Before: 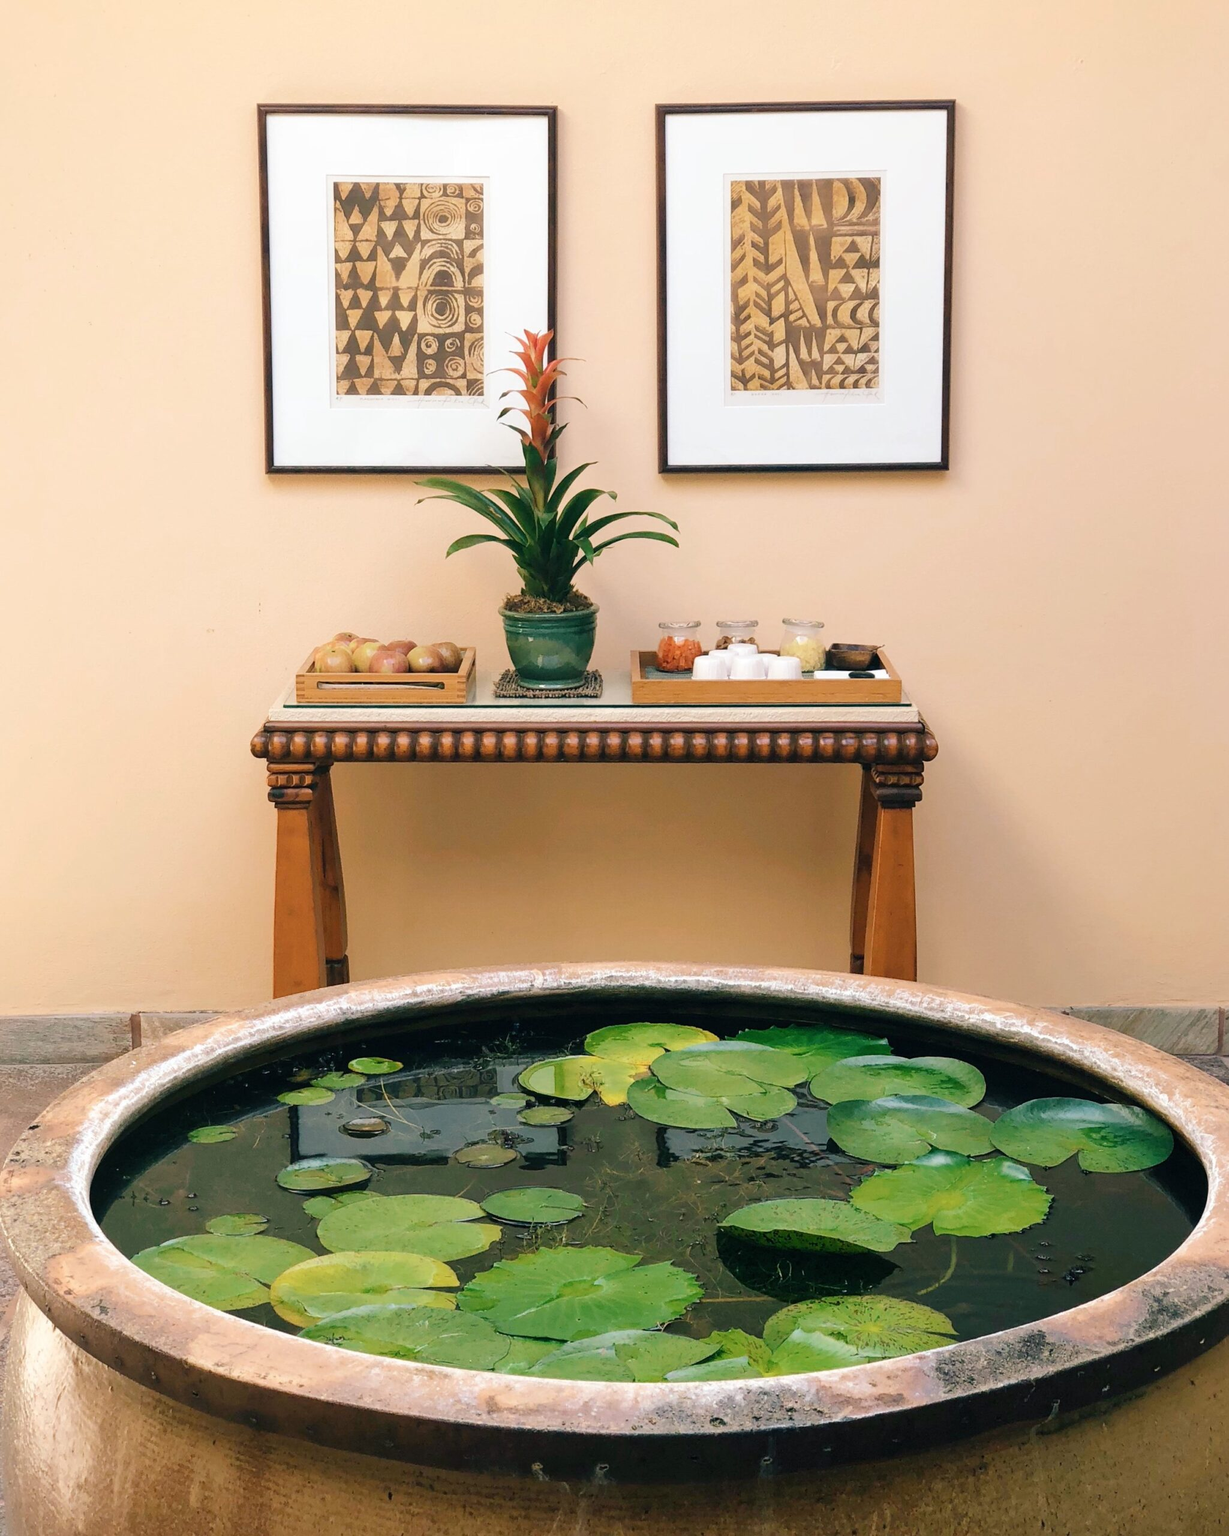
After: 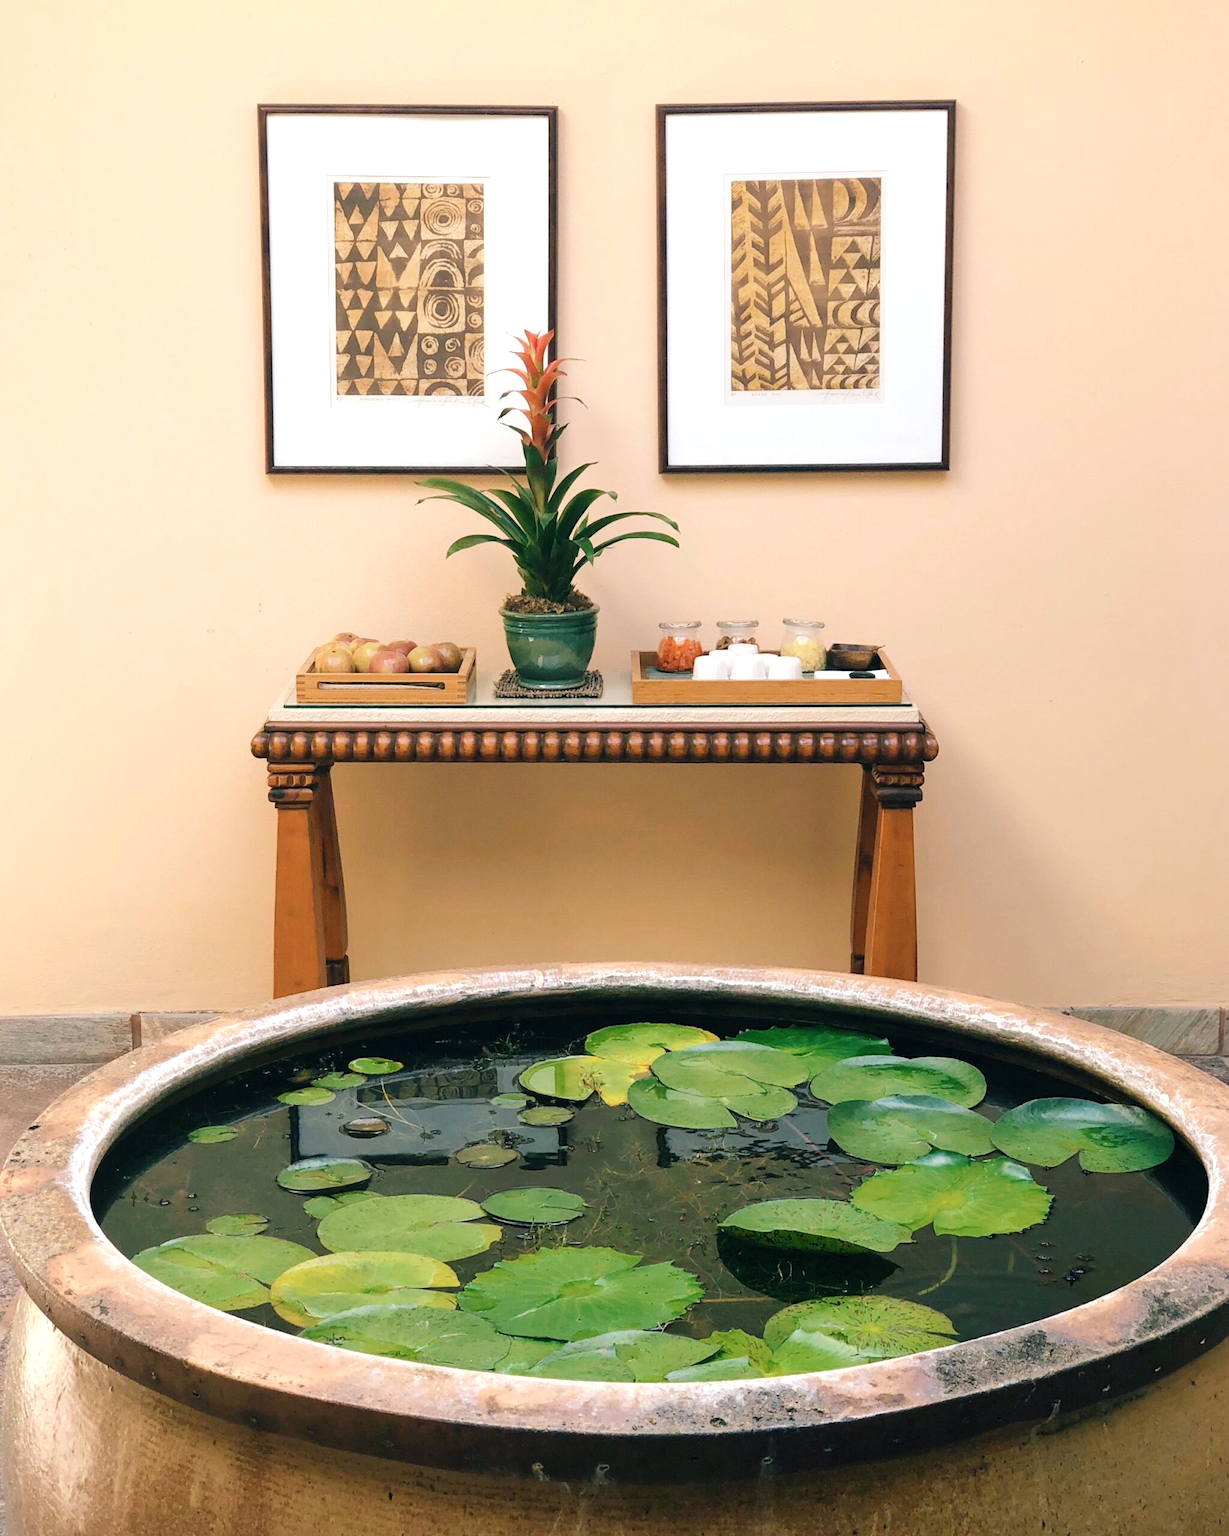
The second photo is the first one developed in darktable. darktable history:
color correction: highlights b* -0.011, saturation 0.978
exposure: exposure 0.19 EV, compensate exposure bias true, compensate highlight preservation false
